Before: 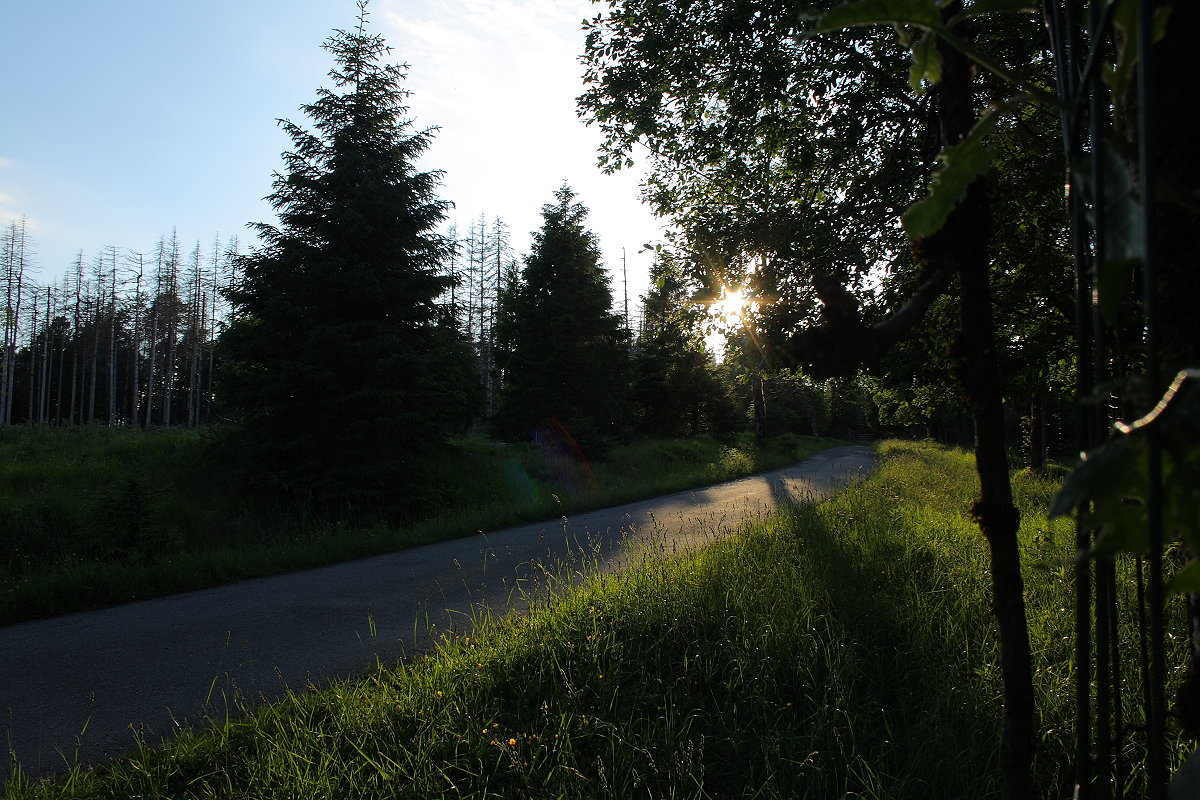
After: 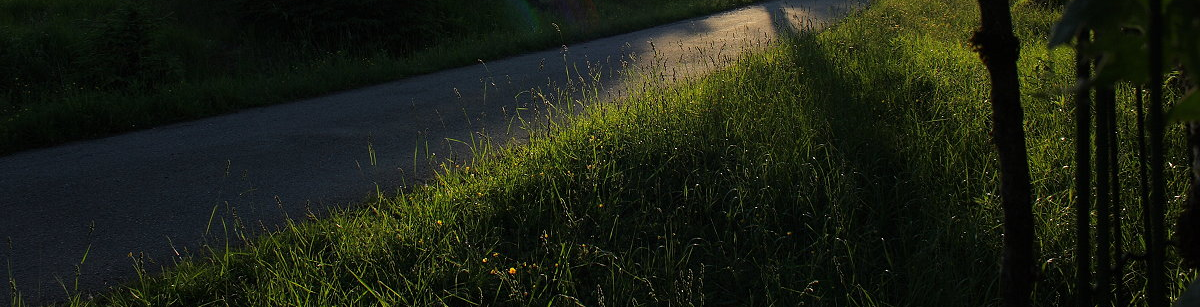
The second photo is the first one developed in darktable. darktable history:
crop and rotate: top 58.906%, bottom 2.613%
